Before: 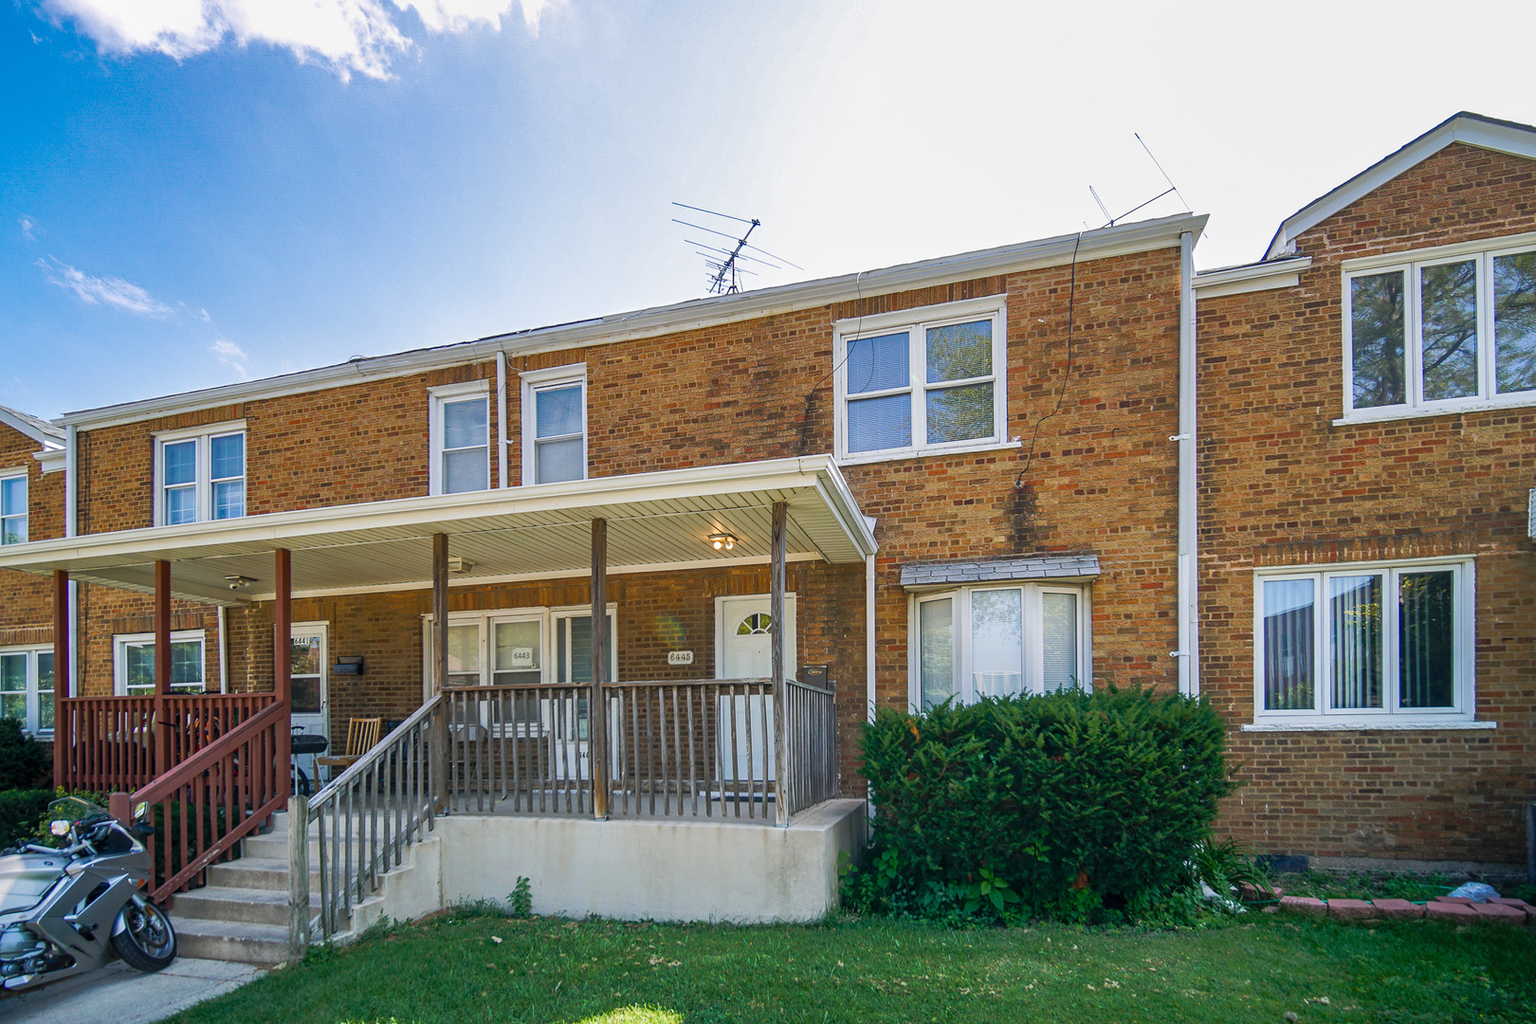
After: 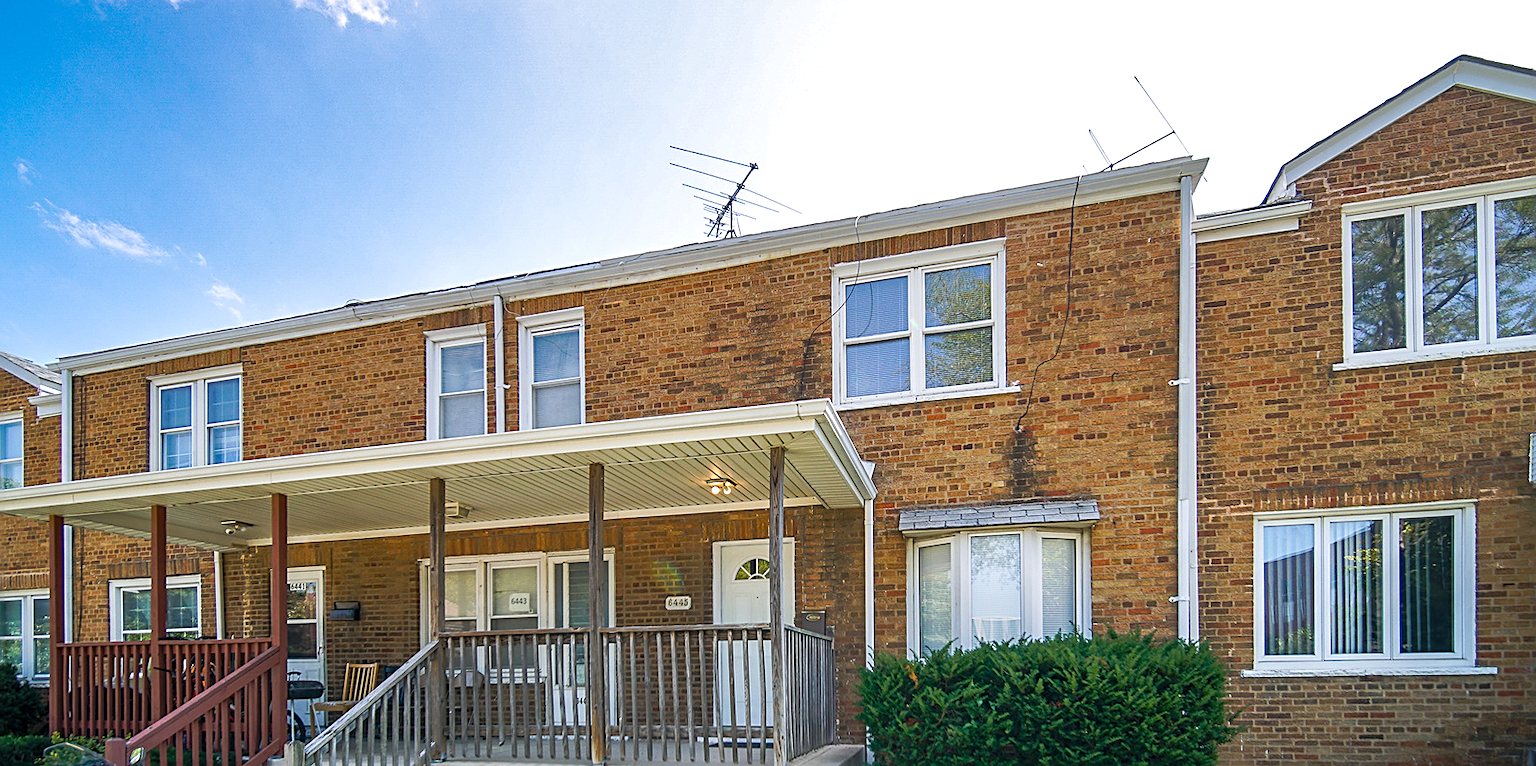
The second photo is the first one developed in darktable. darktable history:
exposure: exposure 0.223 EV, compensate highlight preservation false
crop: left 0.337%, top 5.558%, bottom 19.82%
sharpen: on, module defaults
